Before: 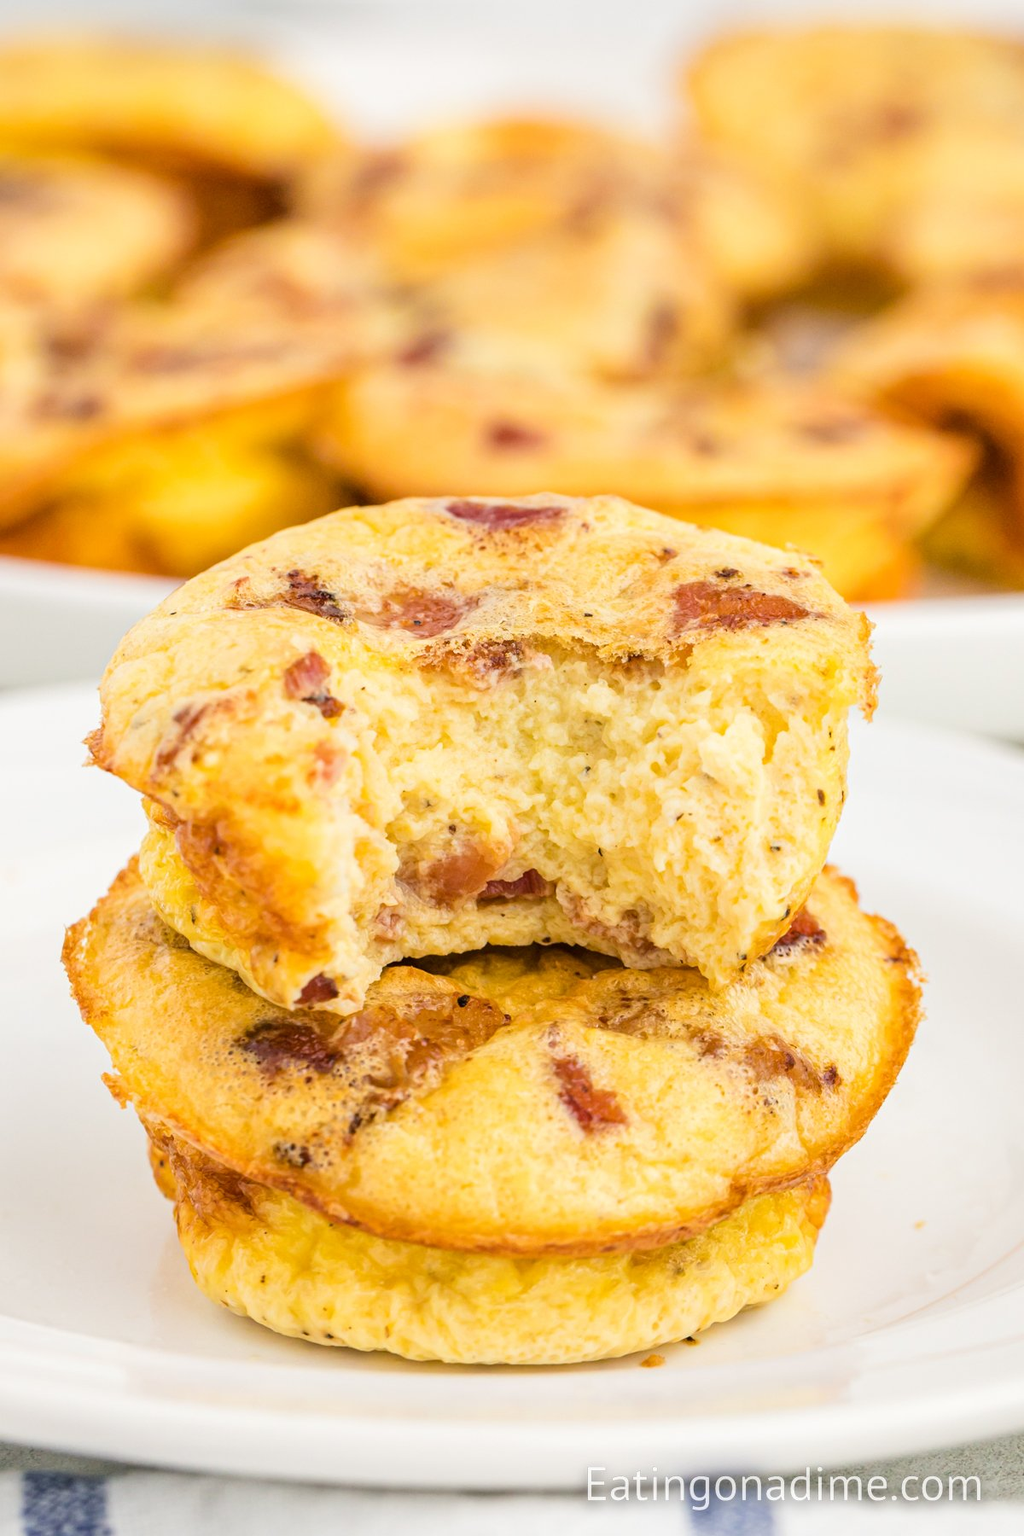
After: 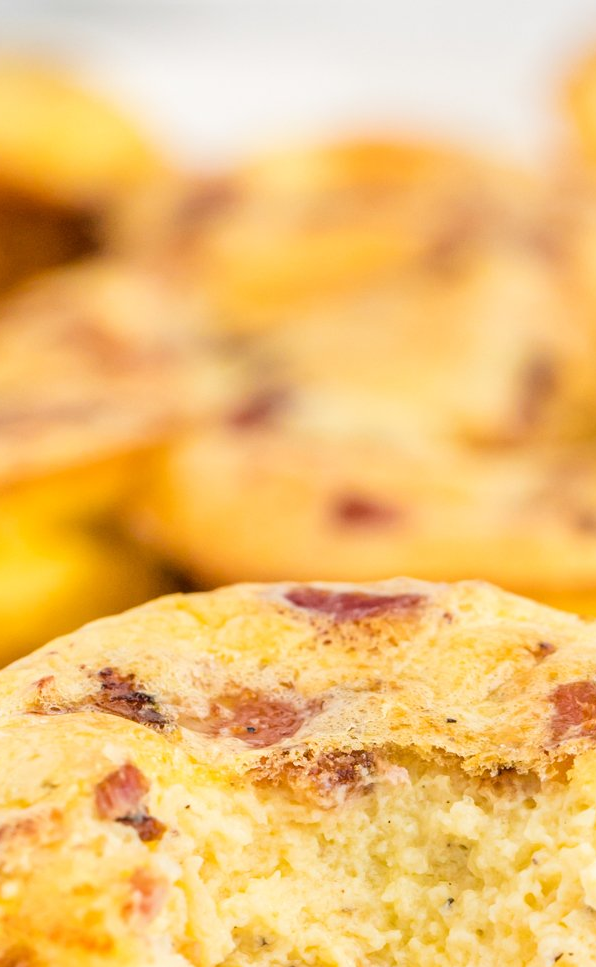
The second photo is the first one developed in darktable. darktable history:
crop: left 19.842%, right 30.482%, bottom 46.275%
